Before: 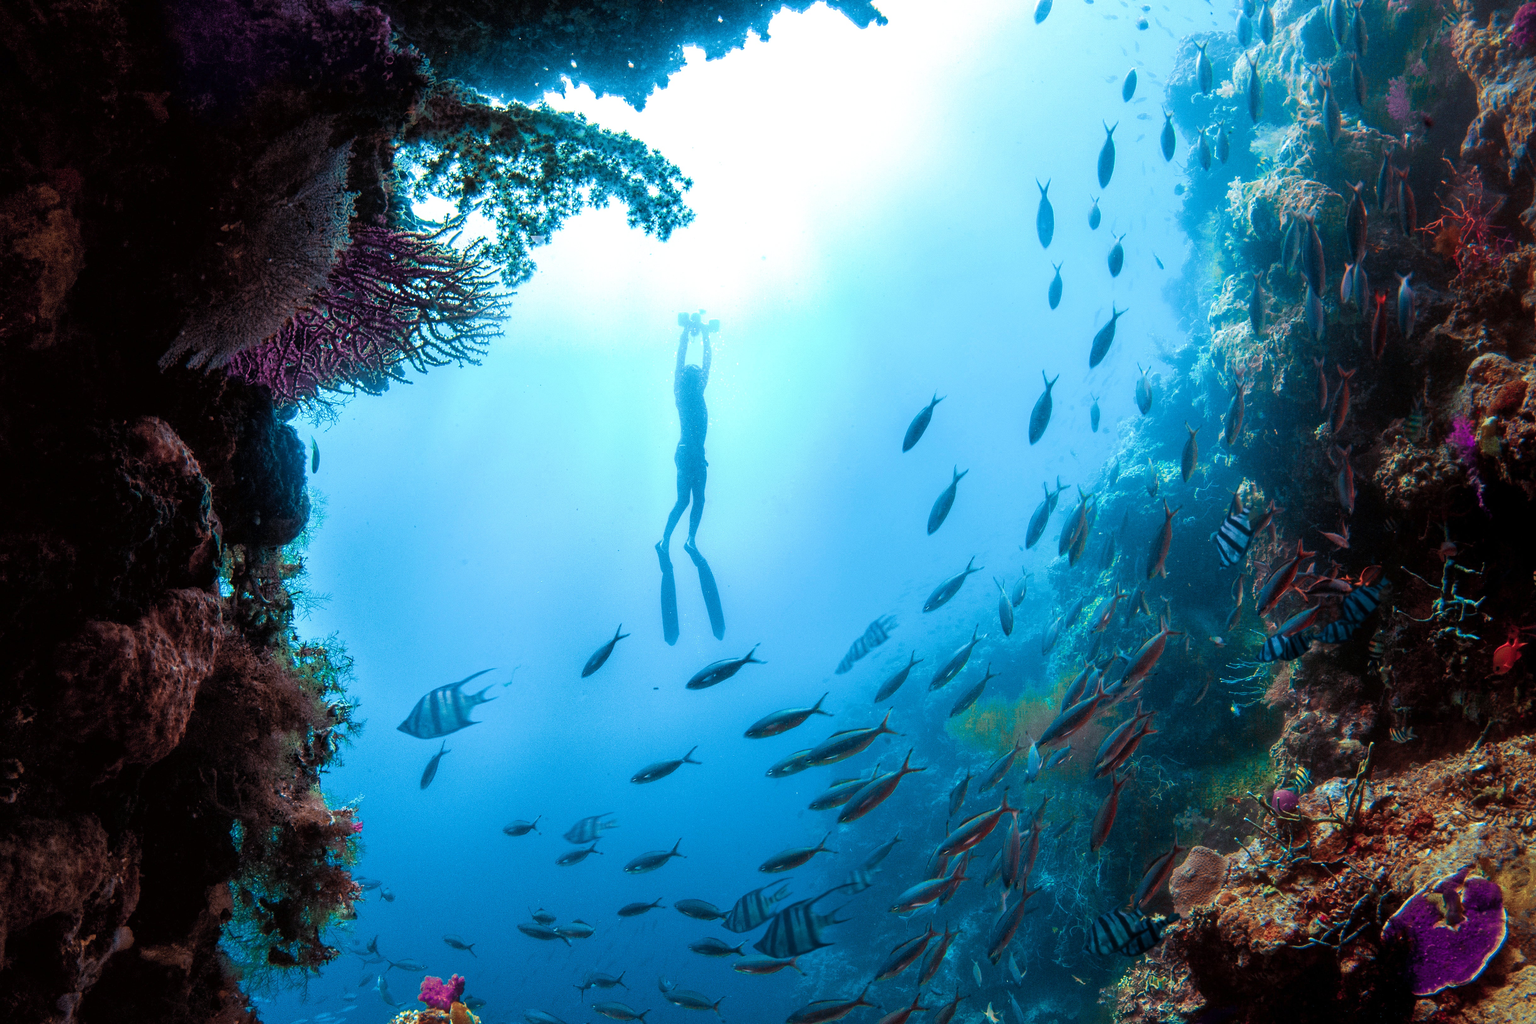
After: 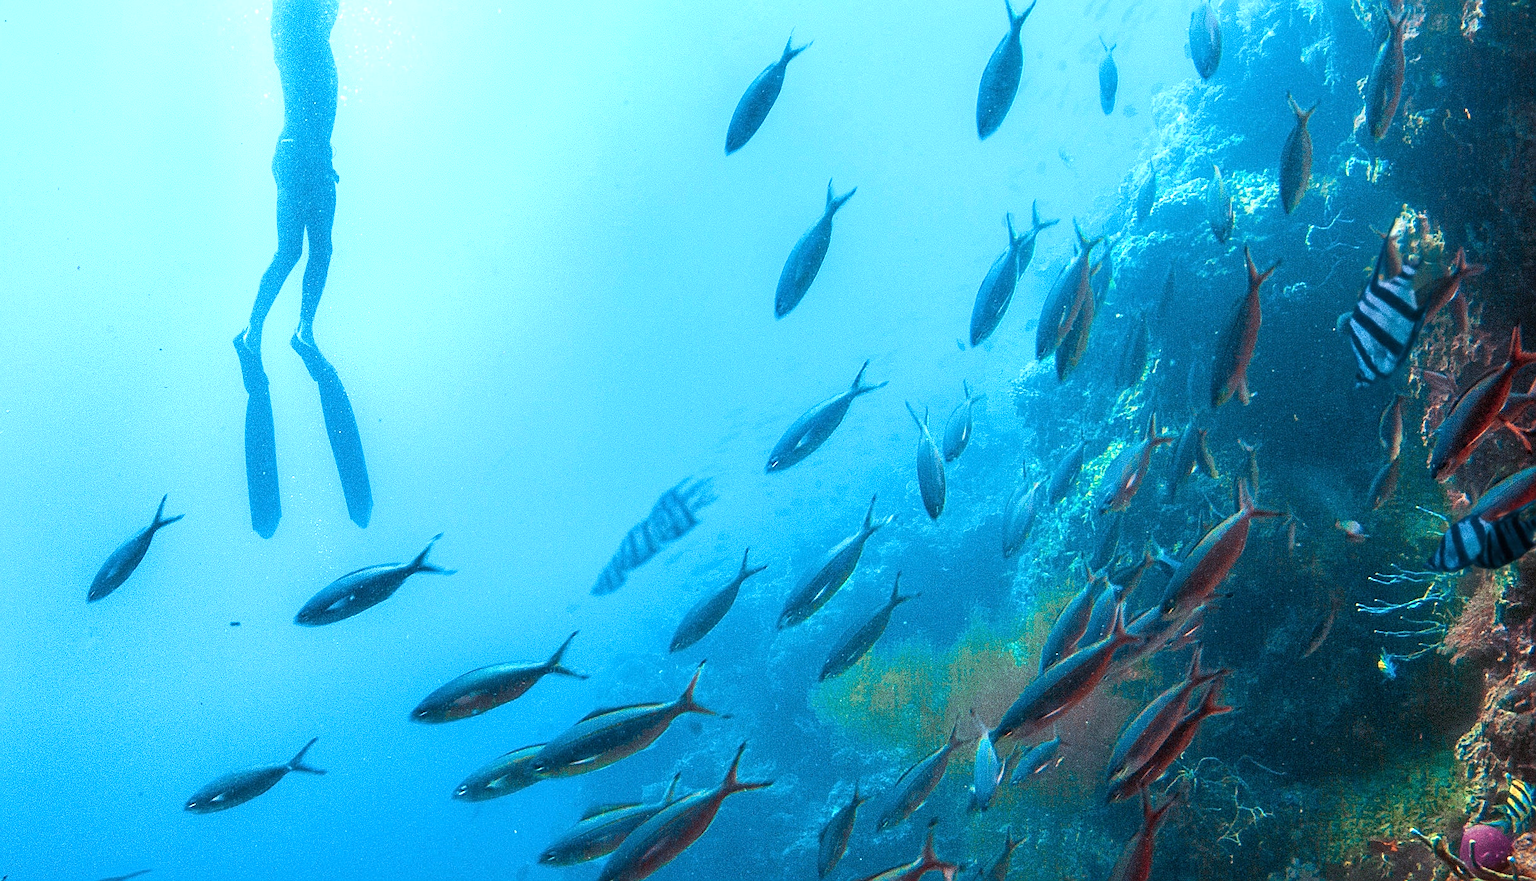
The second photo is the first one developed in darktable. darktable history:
exposure: exposure 0.493 EV, compensate highlight preservation false
sharpen: on, module defaults
crop: left 35.03%, top 36.625%, right 14.663%, bottom 20.057%
